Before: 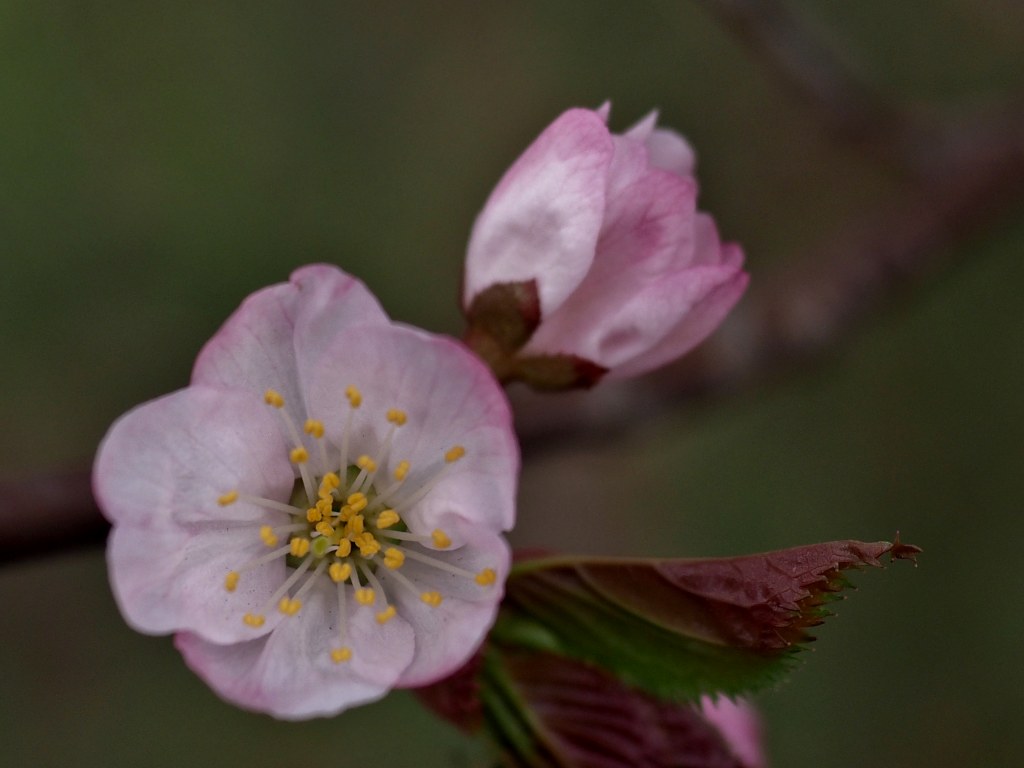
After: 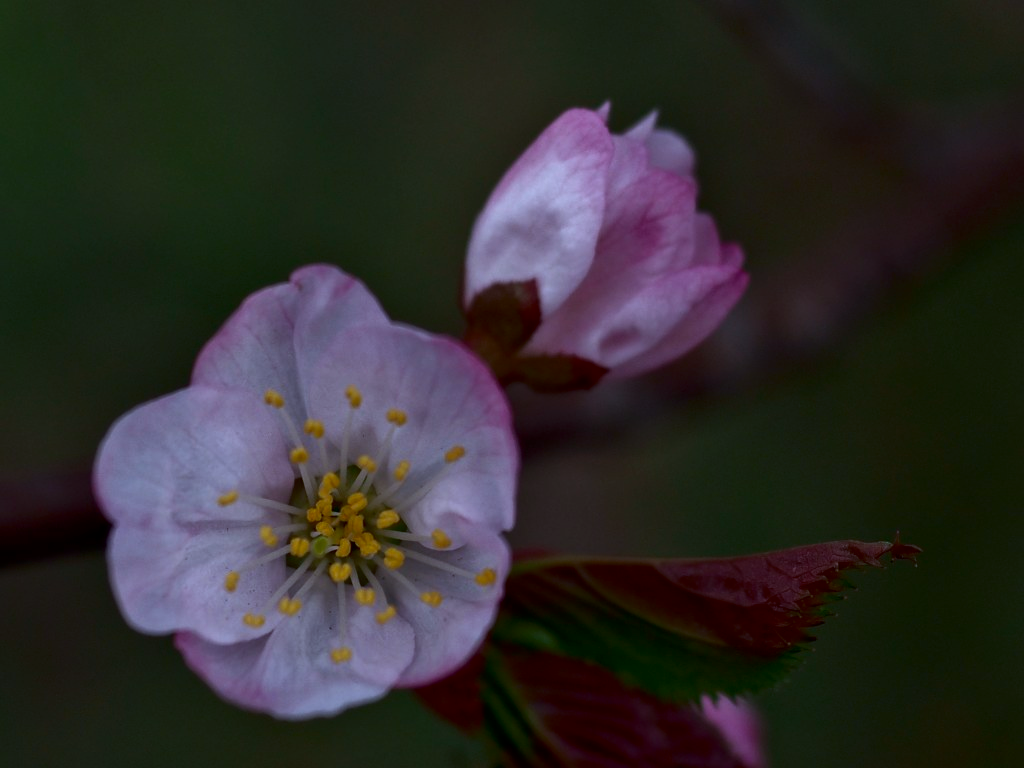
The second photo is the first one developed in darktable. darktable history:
color calibration: gray › normalize channels true, illuminant as shot in camera, x 0.378, y 0.381, temperature 4092.25 K, gamut compression 0.003
contrast brightness saturation: brightness -0.213, saturation 0.081
